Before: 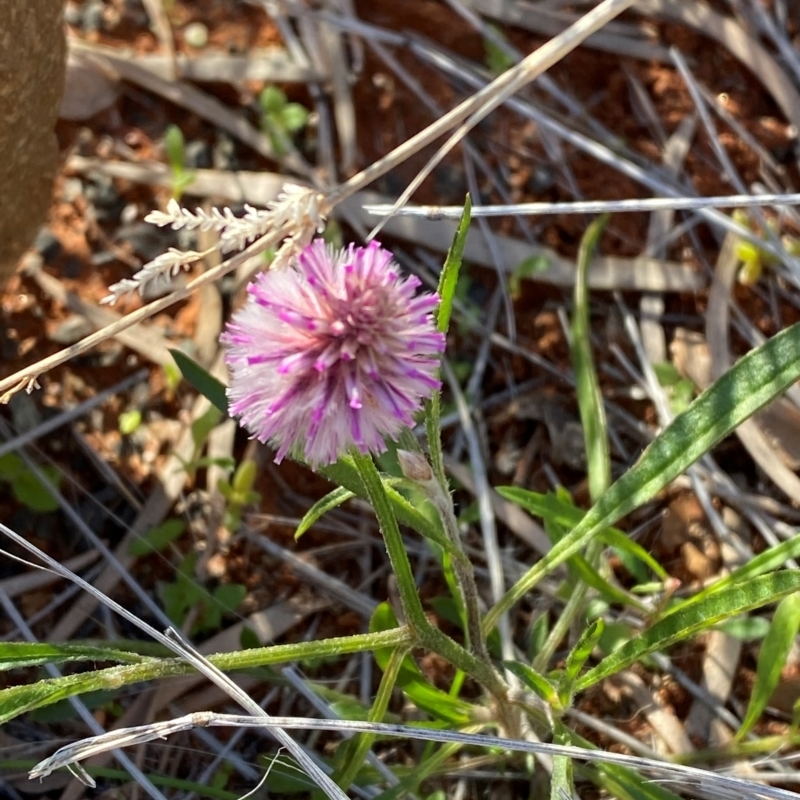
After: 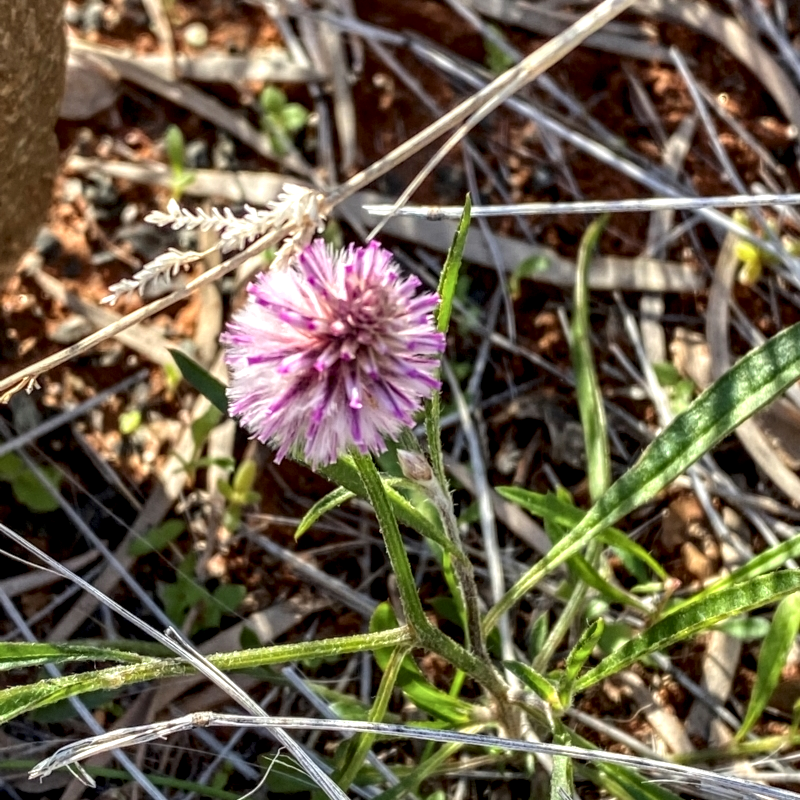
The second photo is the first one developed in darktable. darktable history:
local contrast: highlights 5%, shadows 4%, detail 182%
